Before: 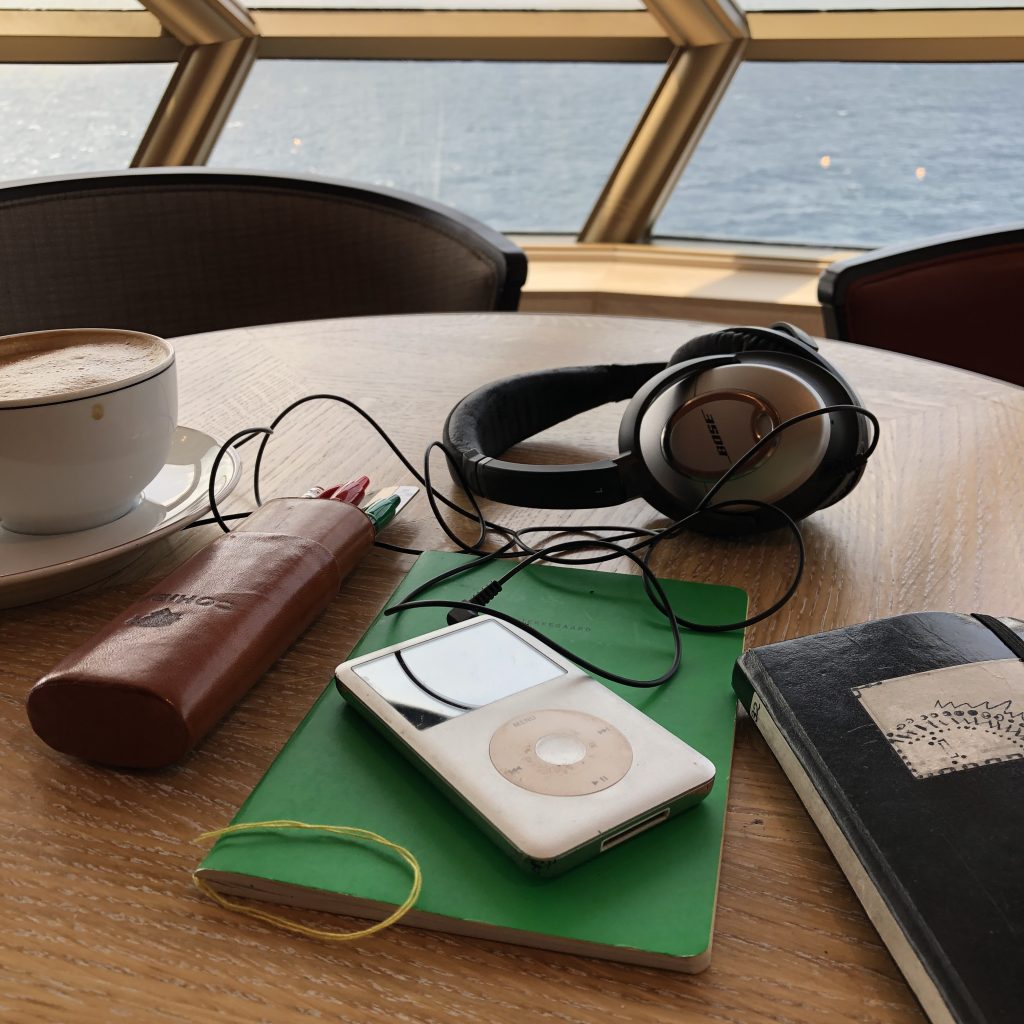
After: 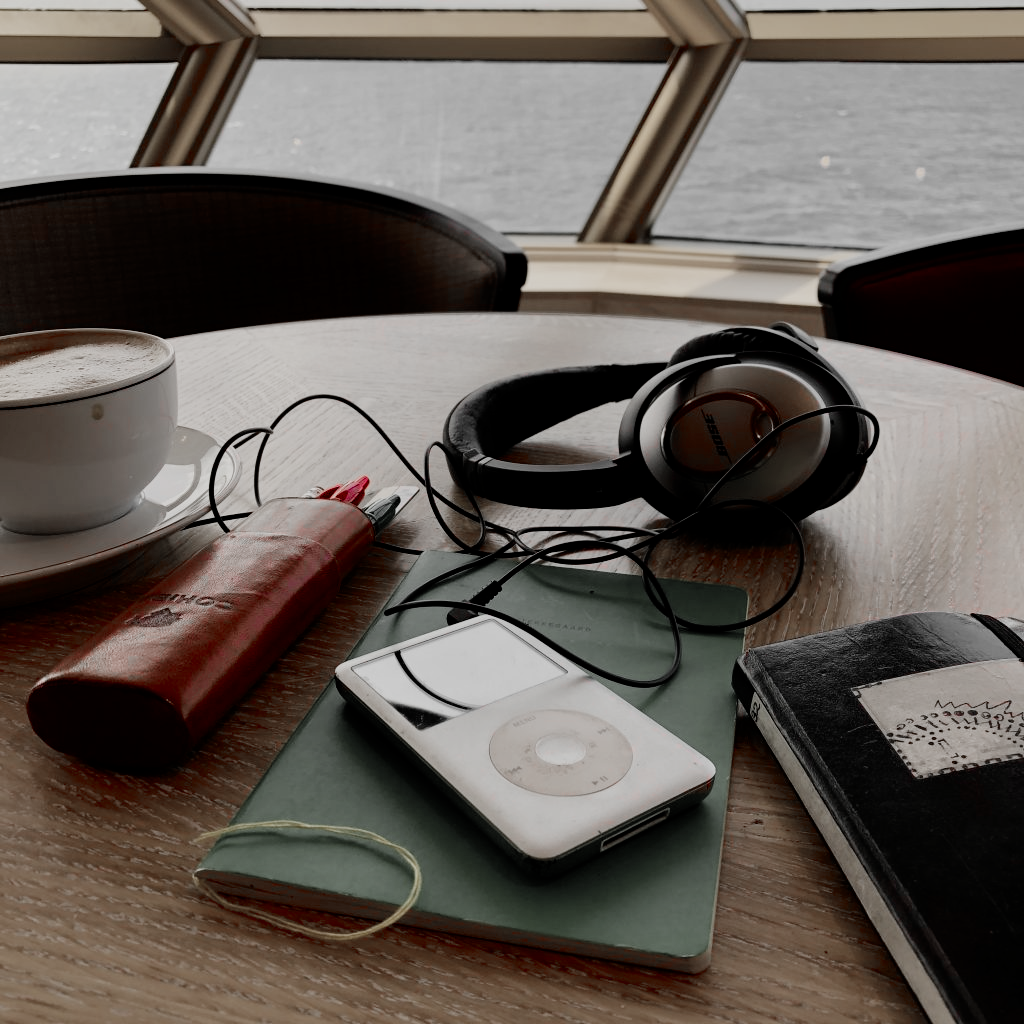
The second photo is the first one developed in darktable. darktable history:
exposure: exposure 0.4 EV, compensate highlight preservation false
bloom: size 3%, threshold 100%, strength 0%
filmic rgb: middle gray luminance 29%, black relative exposure -10.3 EV, white relative exposure 5.5 EV, threshold 6 EV, target black luminance 0%, hardness 3.95, latitude 2.04%, contrast 1.132, highlights saturation mix 5%, shadows ↔ highlights balance 15.11%, add noise in highlights 0, preserve chrominance no, color science v3 (2019), use custom middle-gray values true, iterations of high-quality reconstruction 0, contrast in highlights soft, enable highlight reconstruction true
color zones: curves: ch1 [(0, 0.831) (0.08, 0.771) (0.157, 0.268) (0.241, 0.207) (0.562, -0.005) (0.714, -0.013) (0.876, 0.01) (1, 0.831)]
